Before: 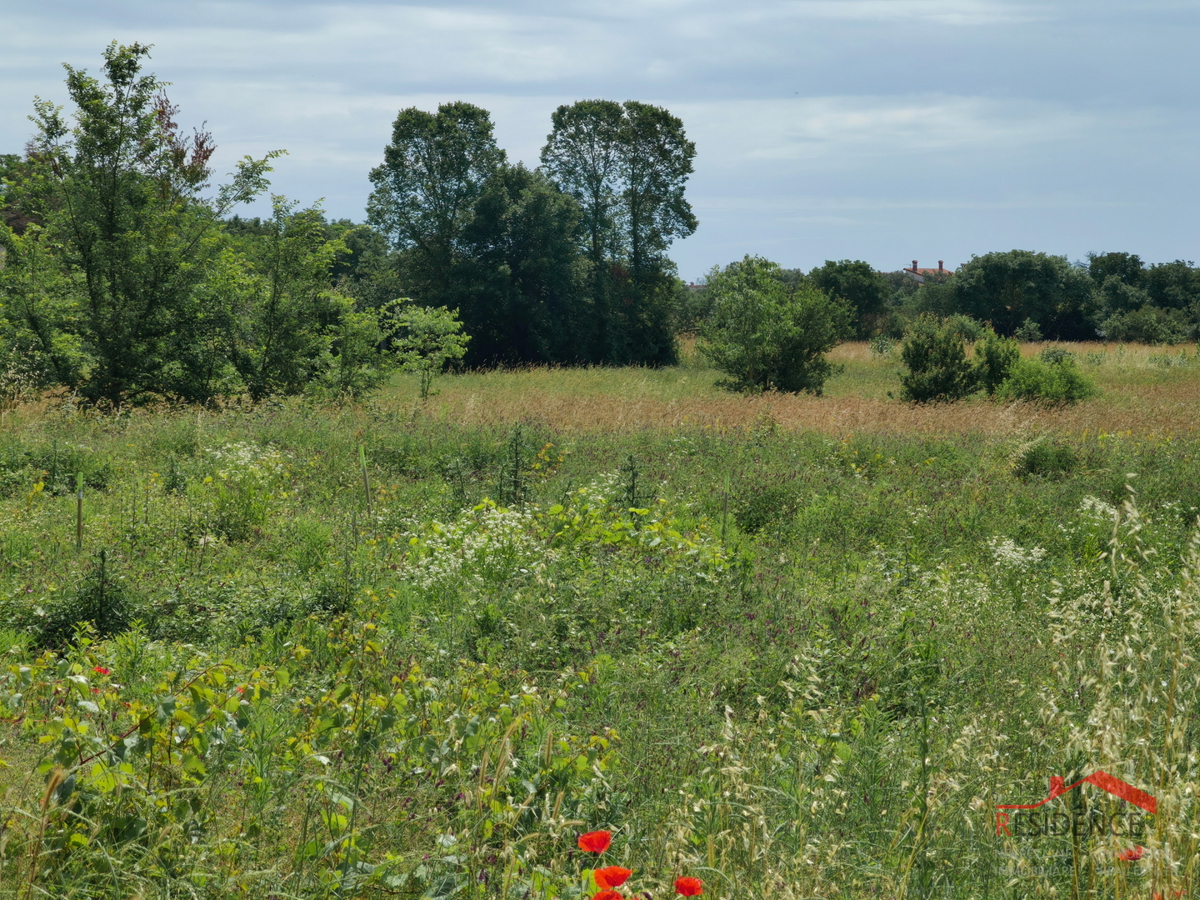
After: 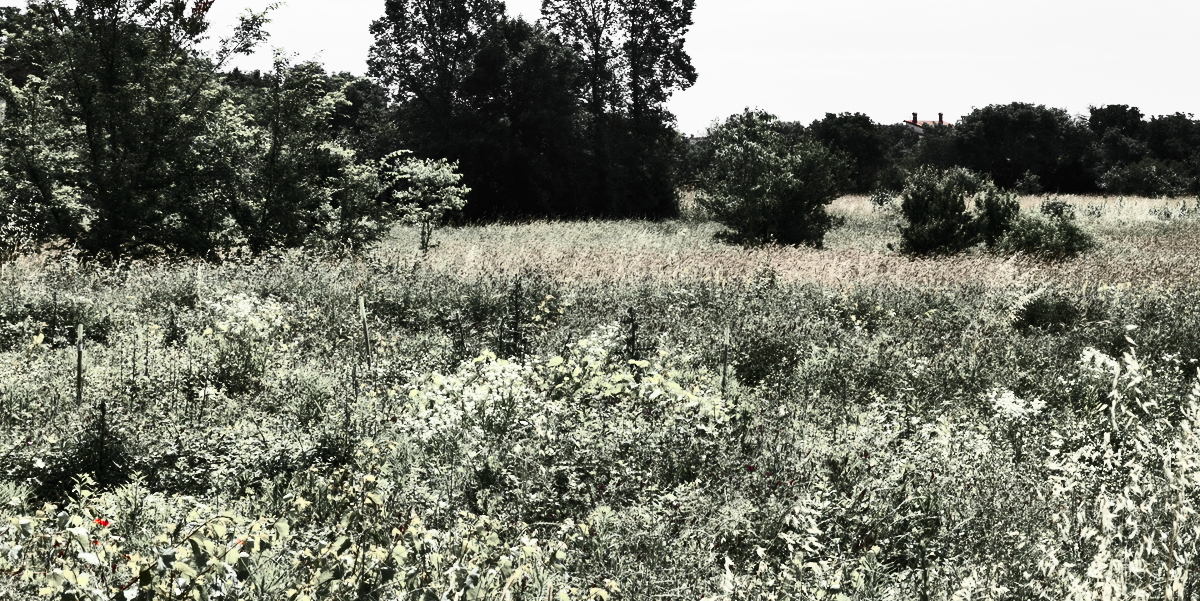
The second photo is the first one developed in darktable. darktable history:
color zones: curves: ch1 [(0, 0.831) (0.08, 0.771) (0.157, 0.268) (0.241, 0.207) (0.562, -0.005) (0.714, -0.013) (0.876, 0.01) (1, 0.831)]
crop: top 16.483%, bottom 16.709%
contrast brightness saturation: contrast 0.947, brightness 0.203
